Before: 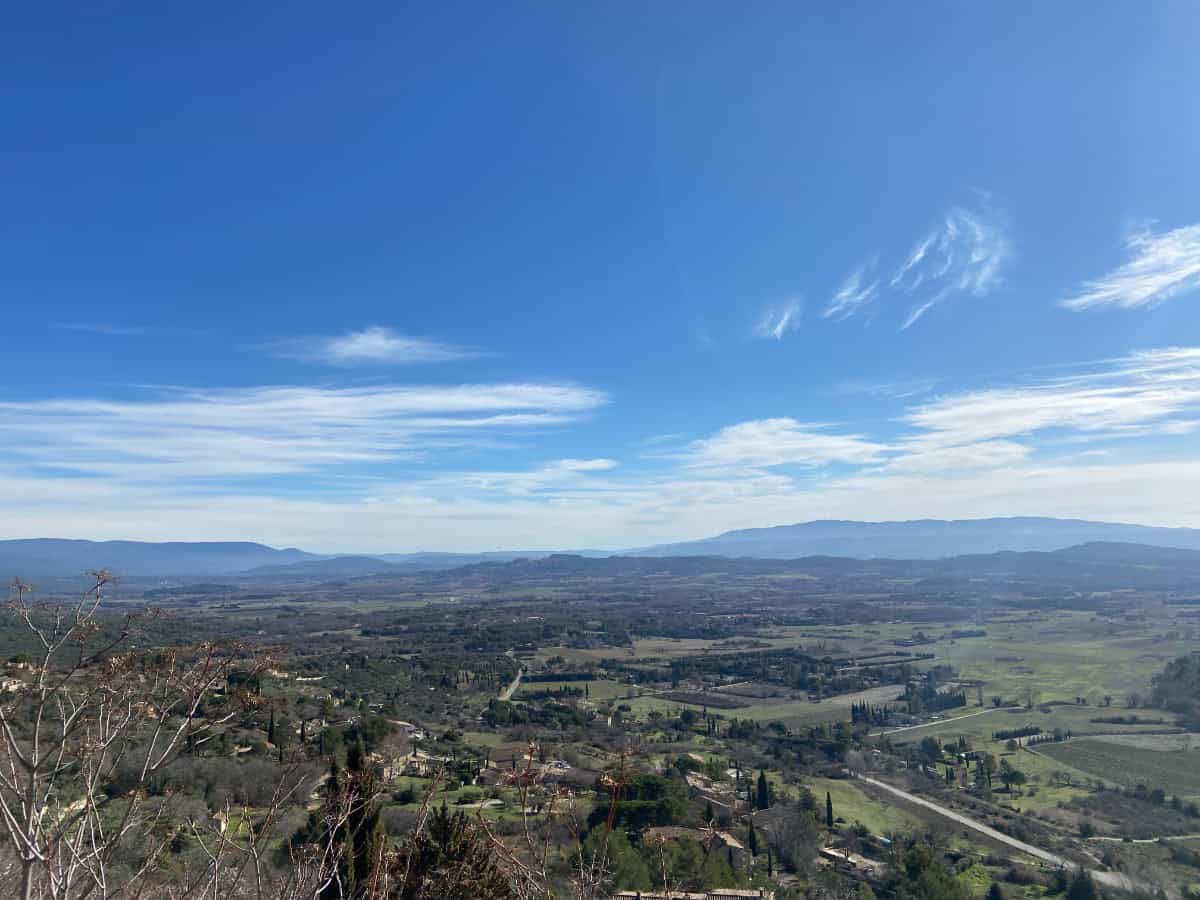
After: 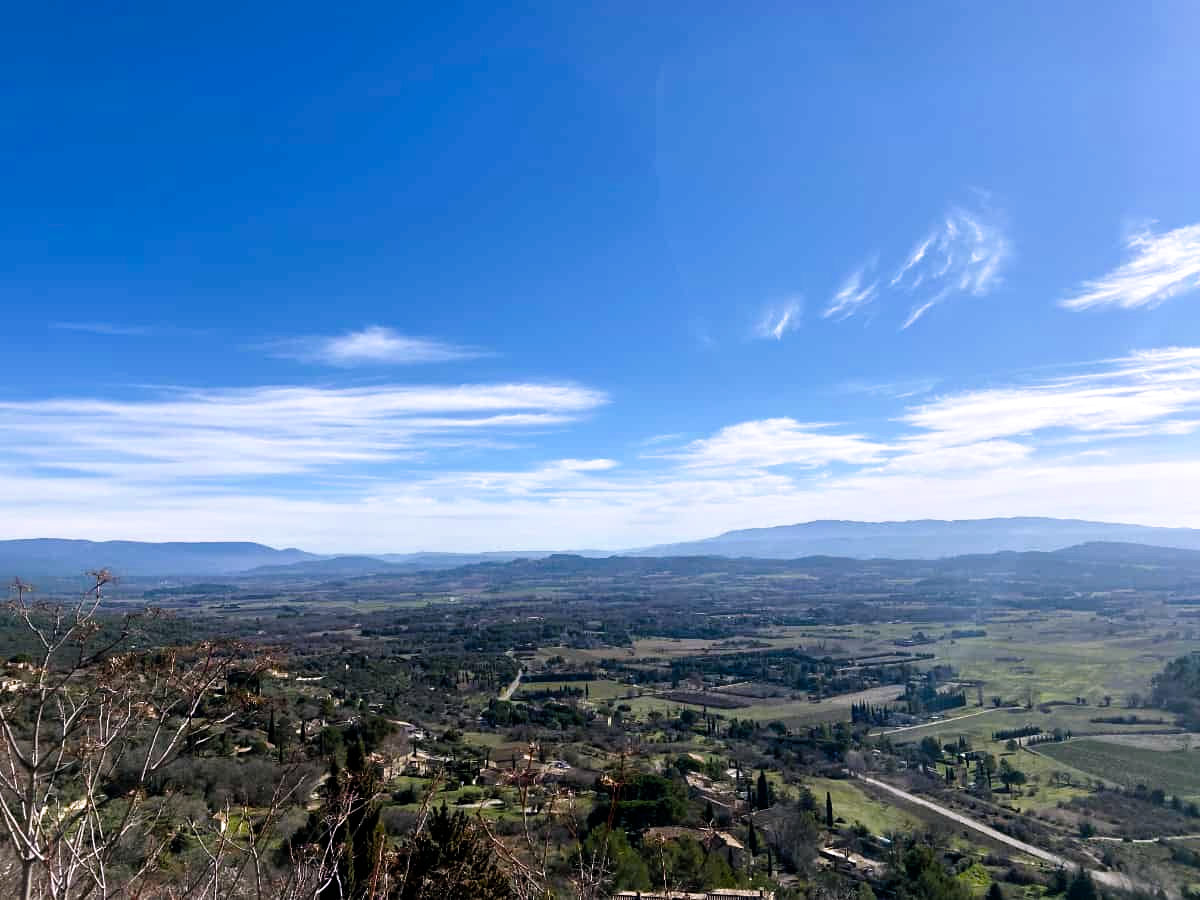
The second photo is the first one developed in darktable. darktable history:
filmic rgb: black relative exposure -8.2 EV, white relative exposure 2.2 EV, threshold 5.94 EV, target white luminance 99.988%, hardness 7.09, latitude 74.25%, contrast 1.325, highlights saturation mix -2.85%, shadows ↔ highlights balance 30.01%, iterations of high-quality reconstruction 10, enable highlight reconstruction true
color balance rgb: highlights gain › chroma 1.478%, highlights gain › hue 308.5°, perceptual saturation grading › global saturation 20%, perceptual saturation grading › highlights -14.155%, perceptual saturation grading › shadows 49.286%
